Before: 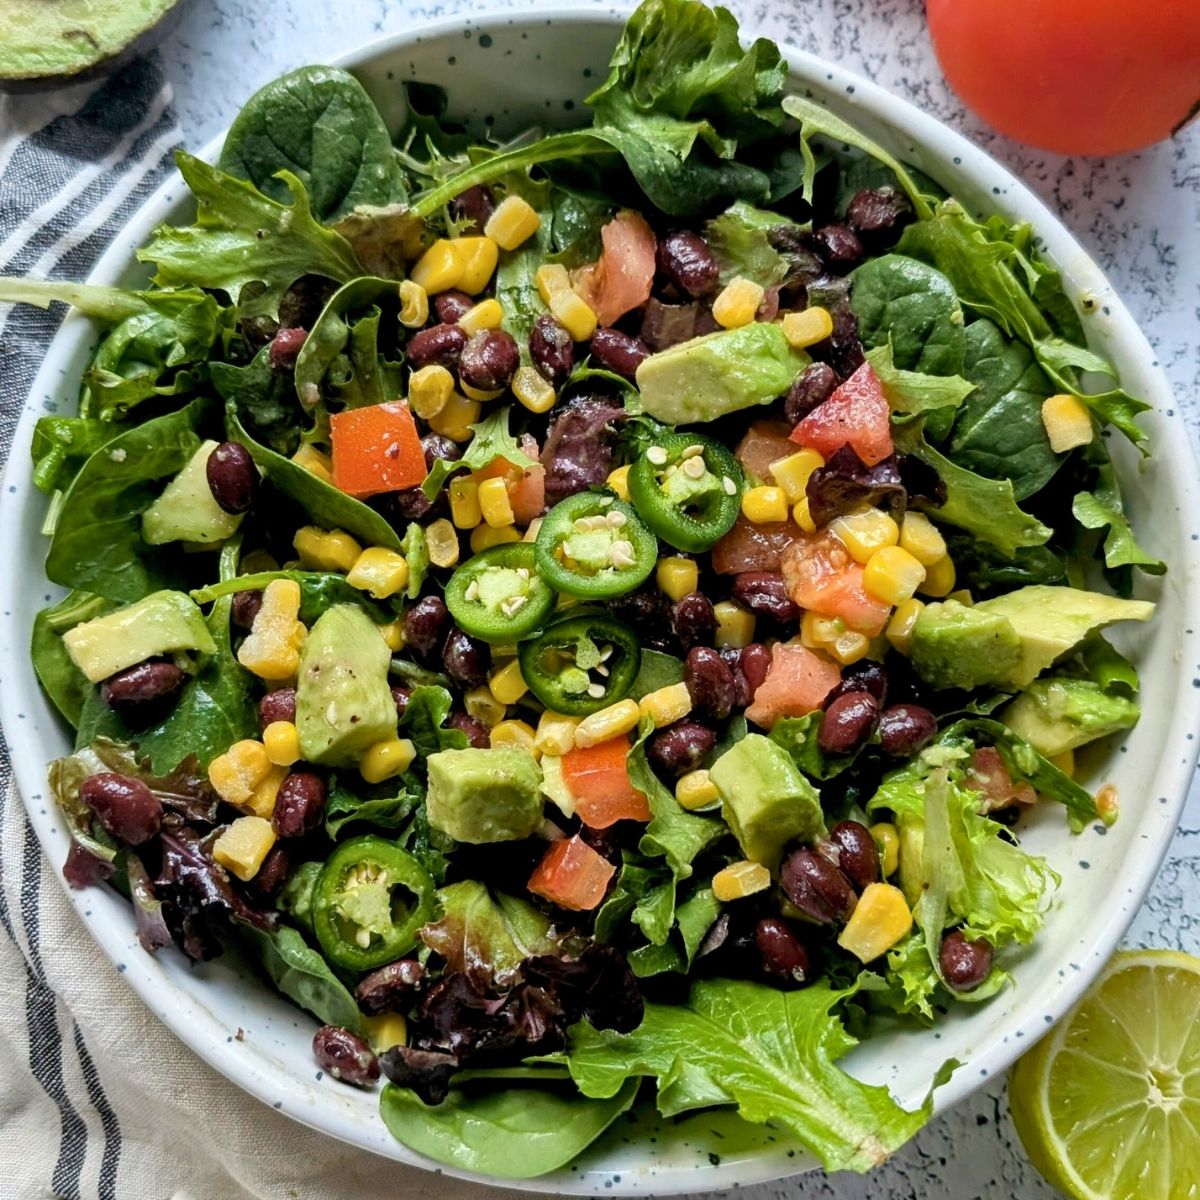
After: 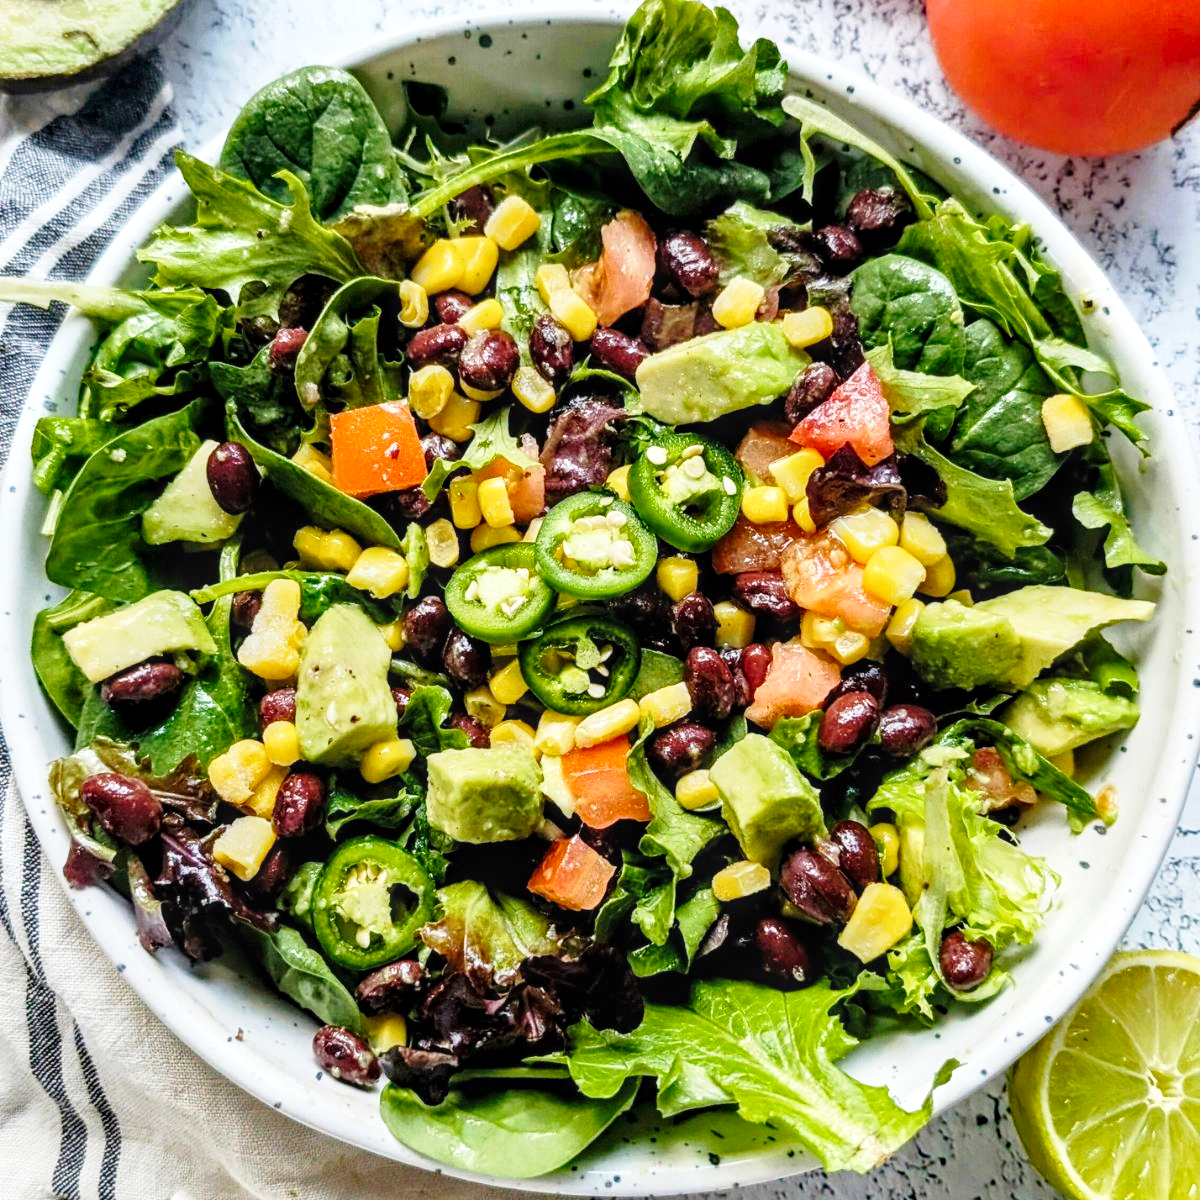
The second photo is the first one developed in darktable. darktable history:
base curve: curves: ch0 [(0, 0) (0.028, 0.03) (0.121, 0.232) (0.46, 0.748) (0.859, 0.968) (1, 1)], preserve colors none
local contrast: detail 130%
